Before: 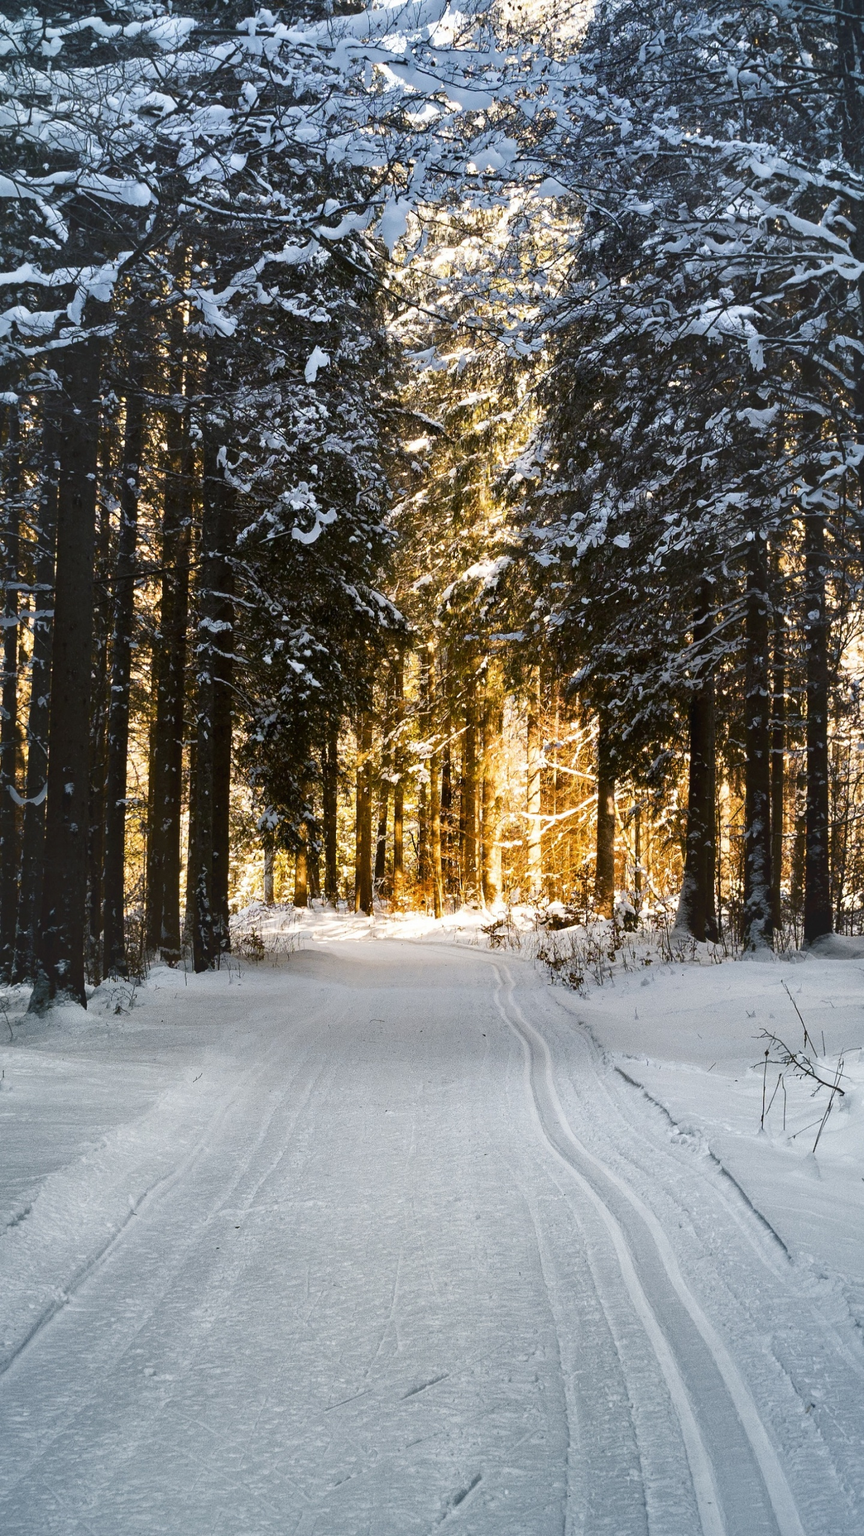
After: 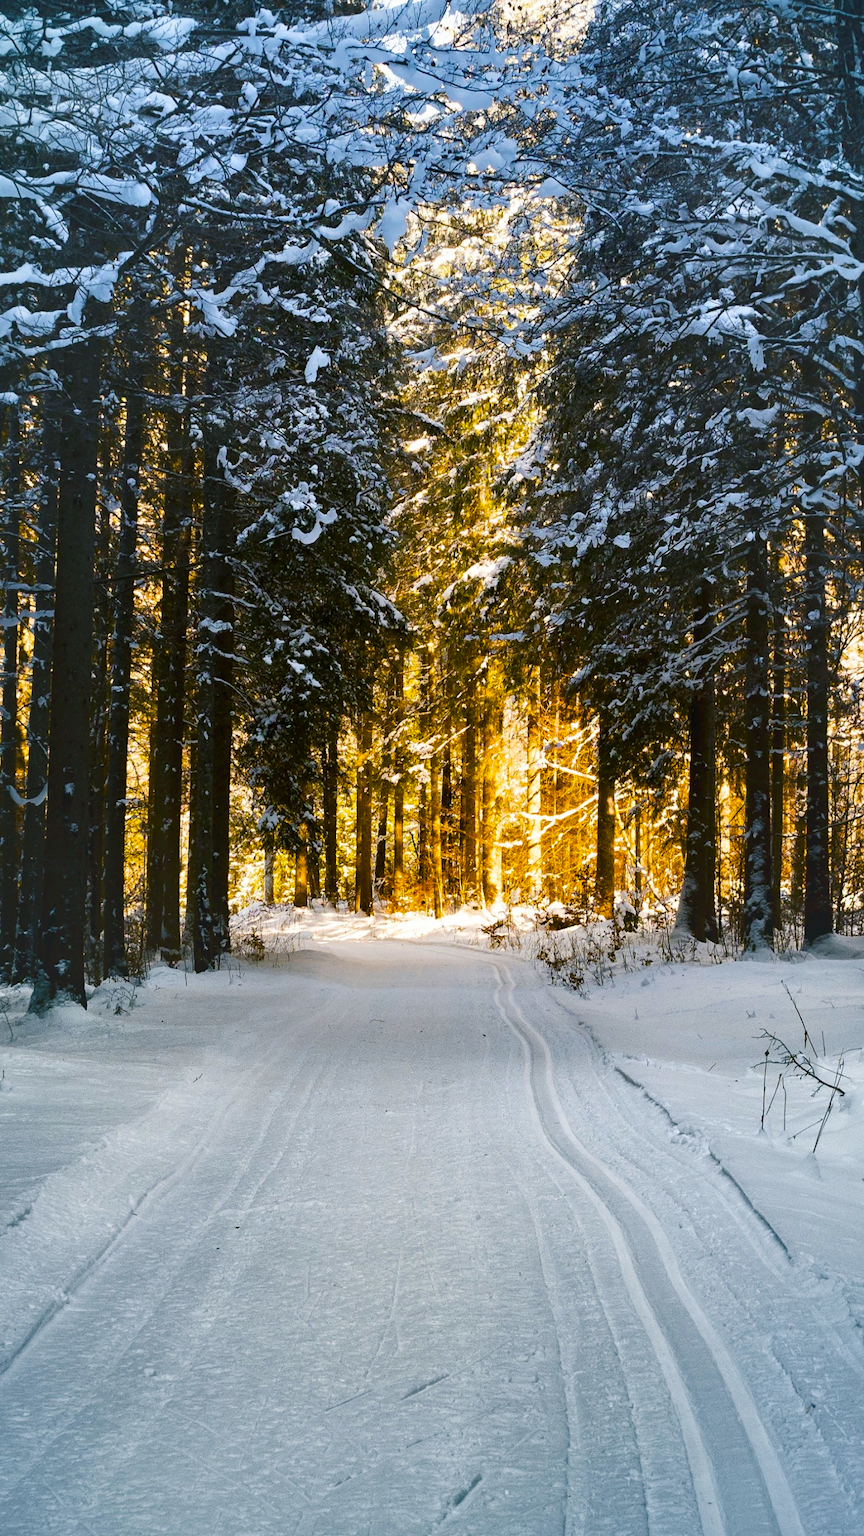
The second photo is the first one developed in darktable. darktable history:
color balance rgb: shadows lift › luminance -7.842%, shadows lift › chroma 2.289%, shadows lift › hue 197.87°, power › luminance 1.585%, linear chroma grading › global chroma 15.325%, perceptual saturation grading › global saturation 29.482%, global vibrance 9.67%
